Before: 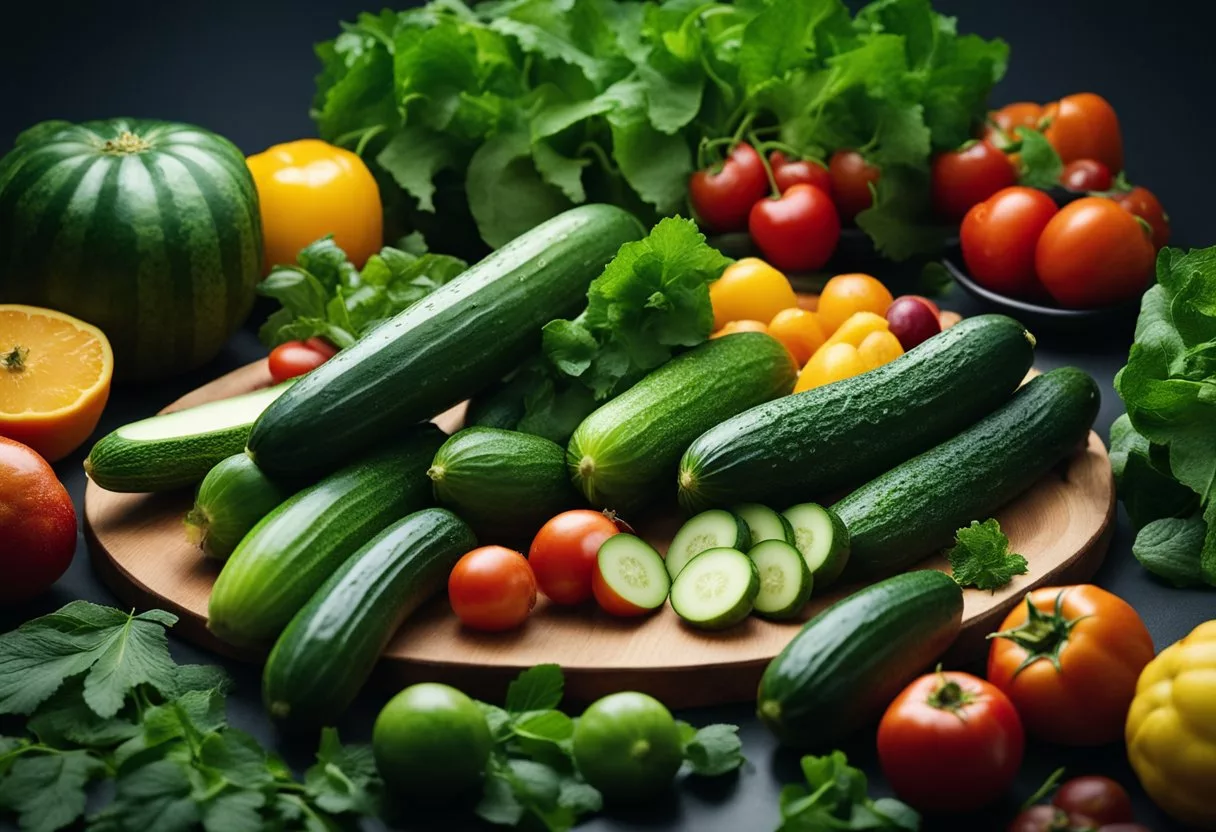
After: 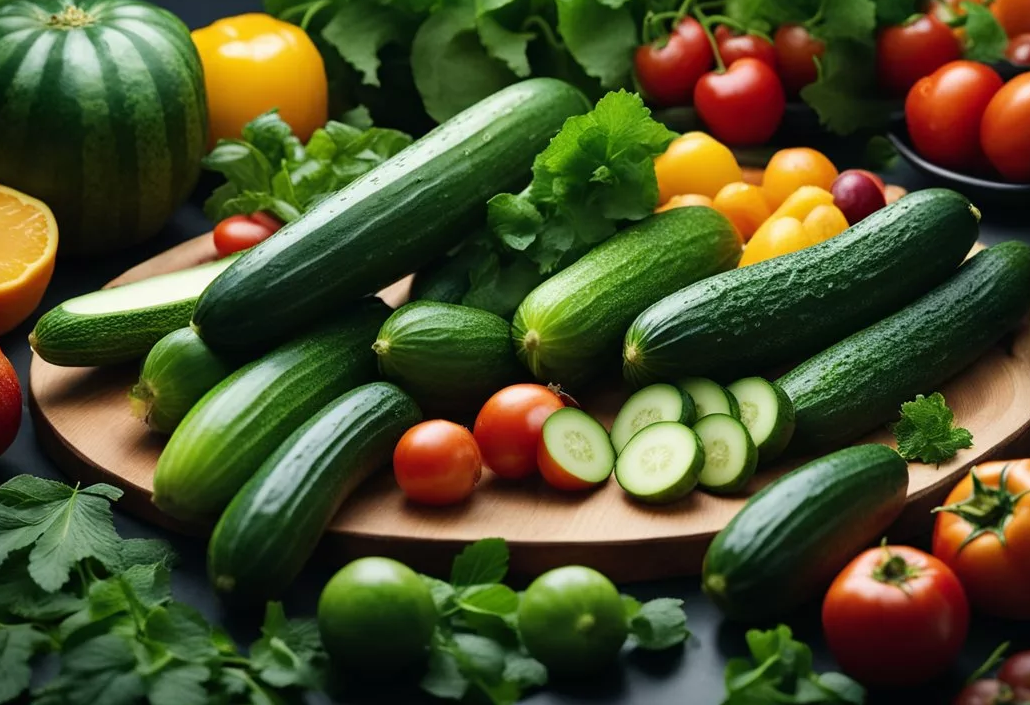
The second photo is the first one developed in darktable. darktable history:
crop and rotate: left 4.58%, top 15.252%, right 10.667%
